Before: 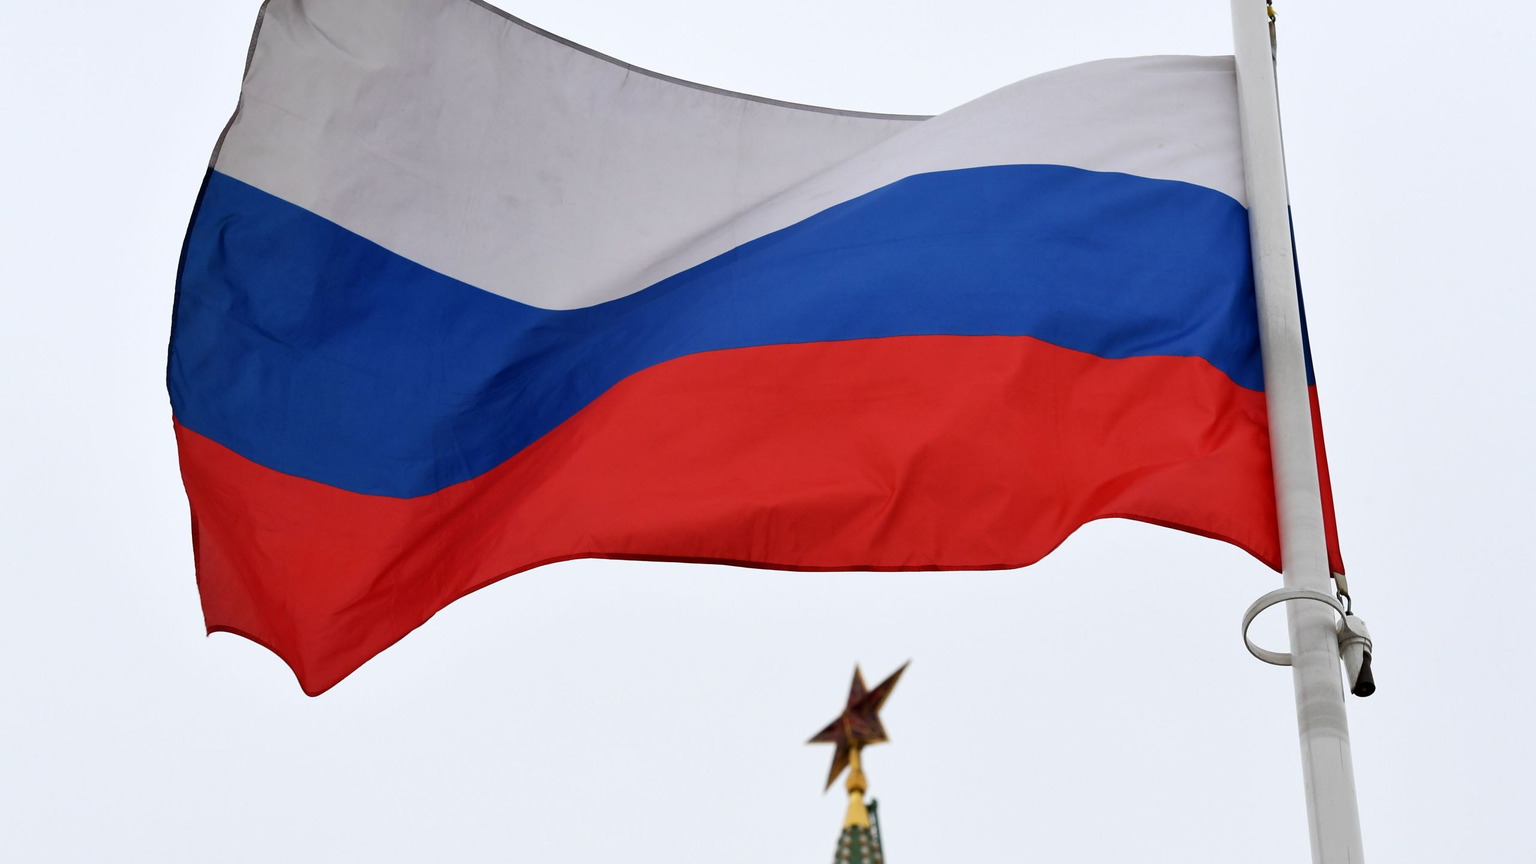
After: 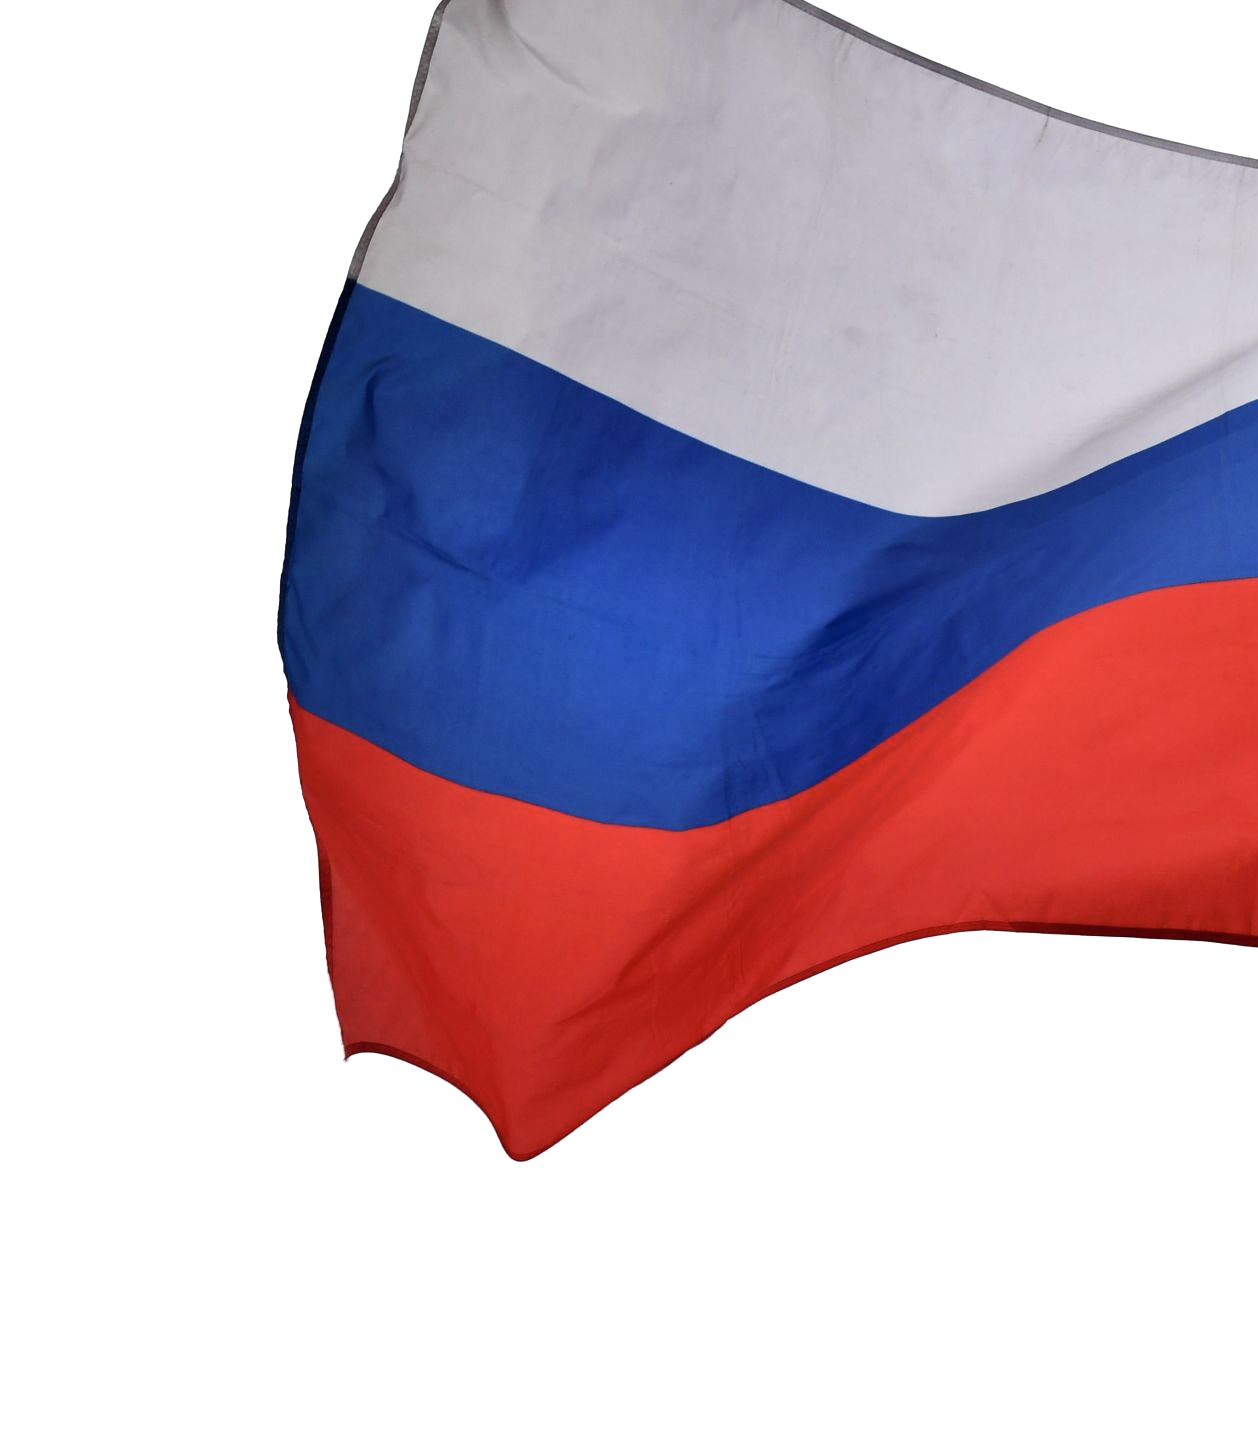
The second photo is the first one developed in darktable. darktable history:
shadows and highlights: radius 110.86, shadows 51.09, white point adjustment 9.16, highlights -4.17, highlights color adjustment 32.2%, soften with gaussian
crop and rotate: left 0%, top 0%, right 50.845%
